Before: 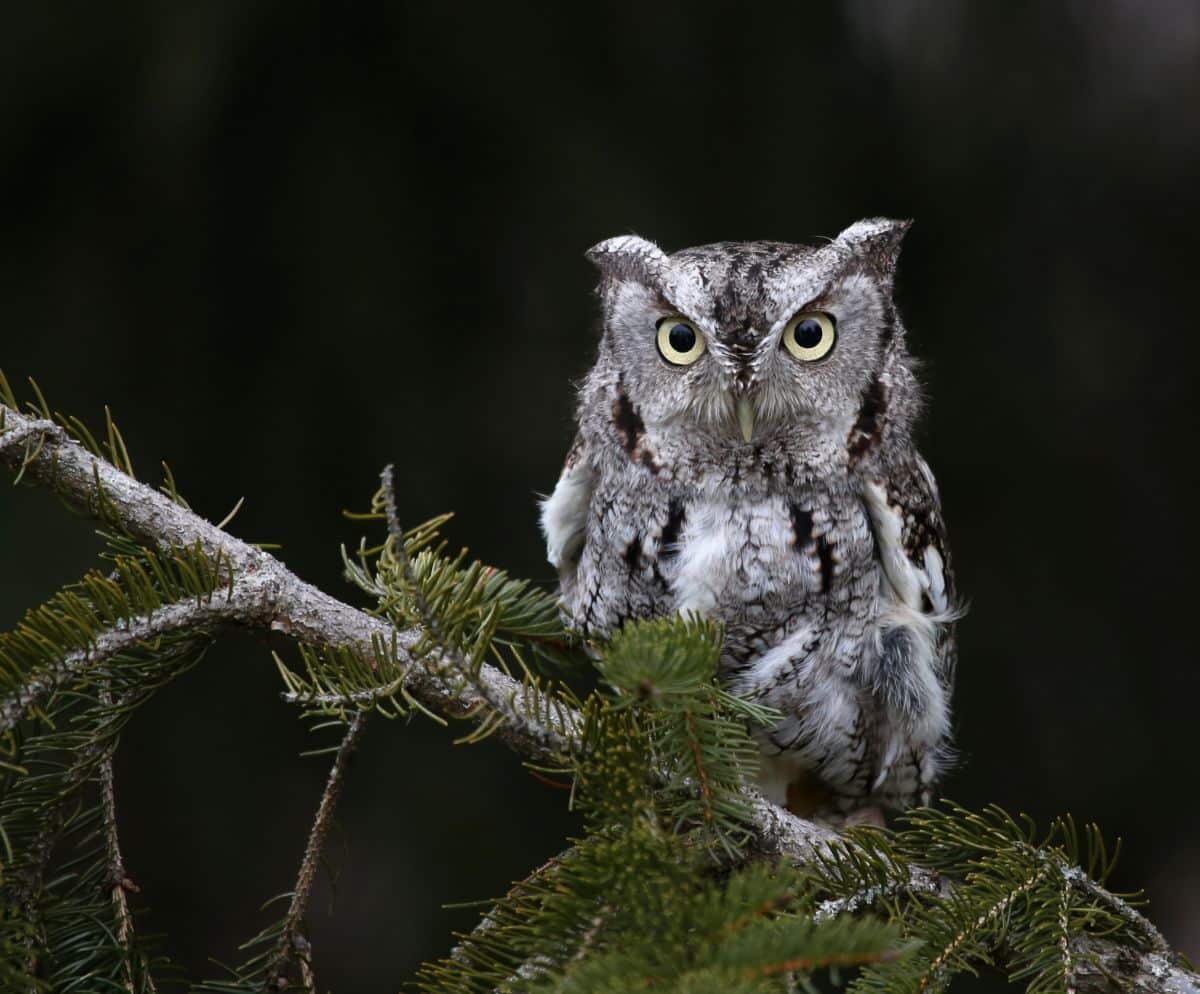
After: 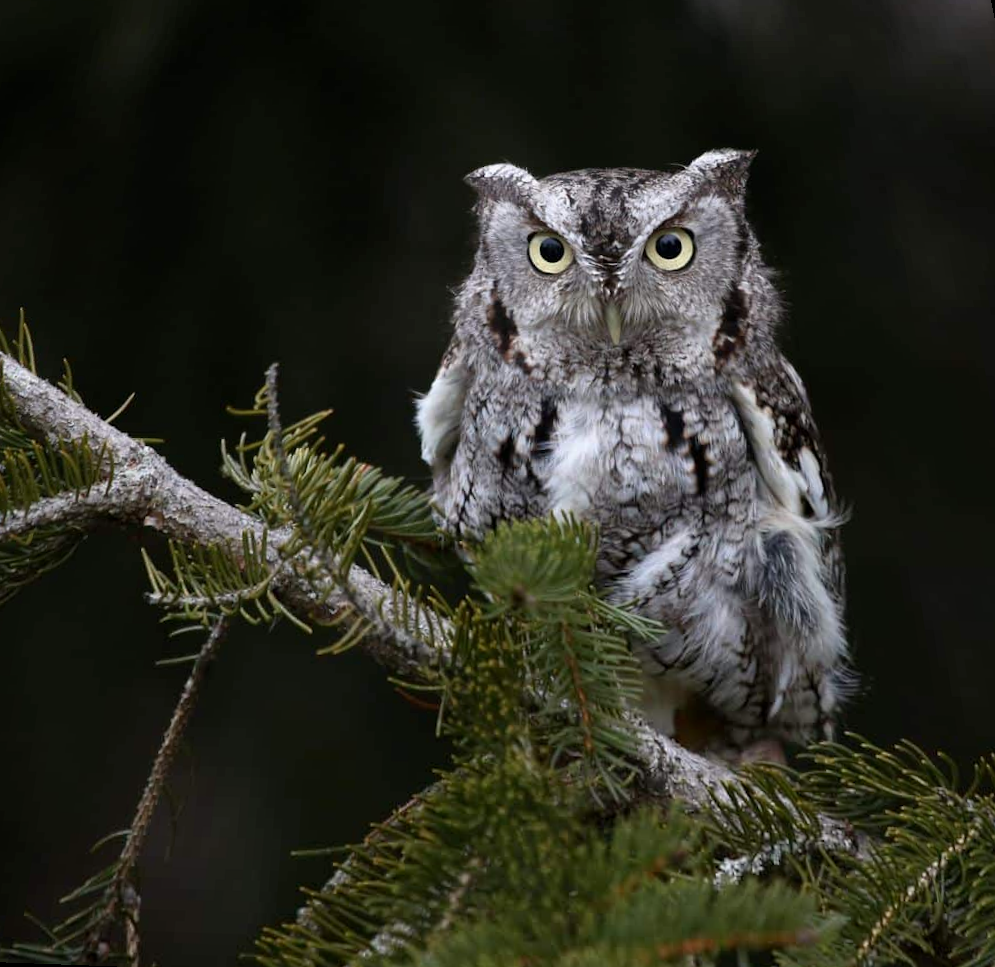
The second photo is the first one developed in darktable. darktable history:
rotate and perspective: rotation 0.72°, lens shift (vertical) -0.352, lens shift (horizontal) -0.051, crop left 0.152, crop right 0.859, crop top 0.019, crop bottom 0.964
exposure: black level correction 0.001, compensate highlight preservation false
